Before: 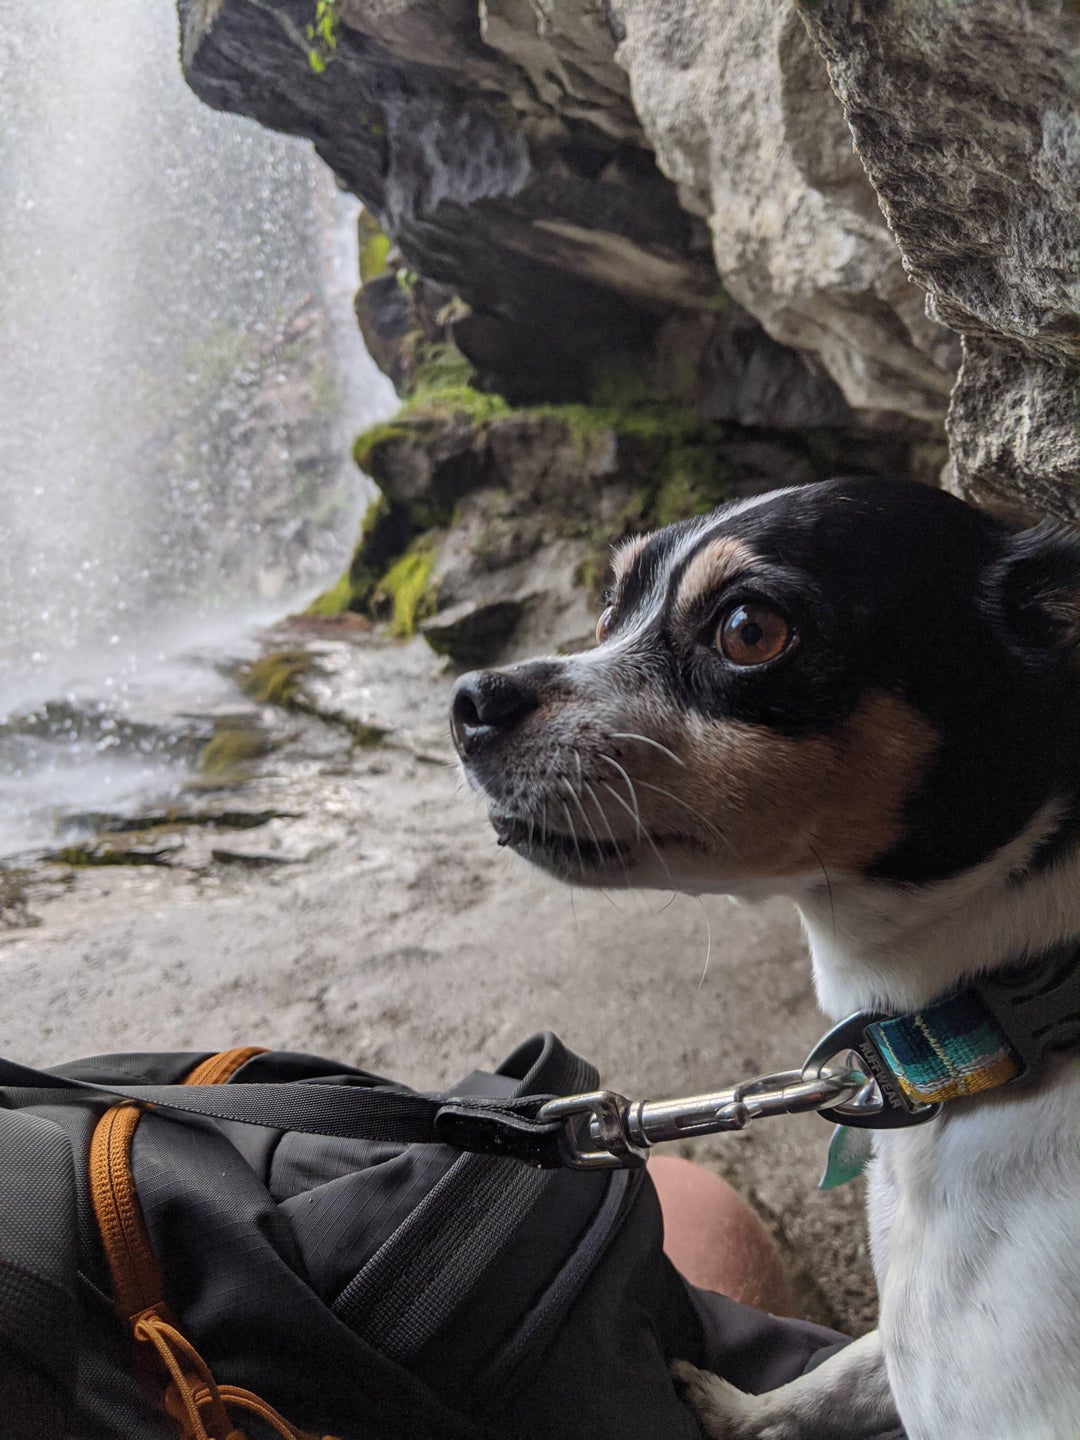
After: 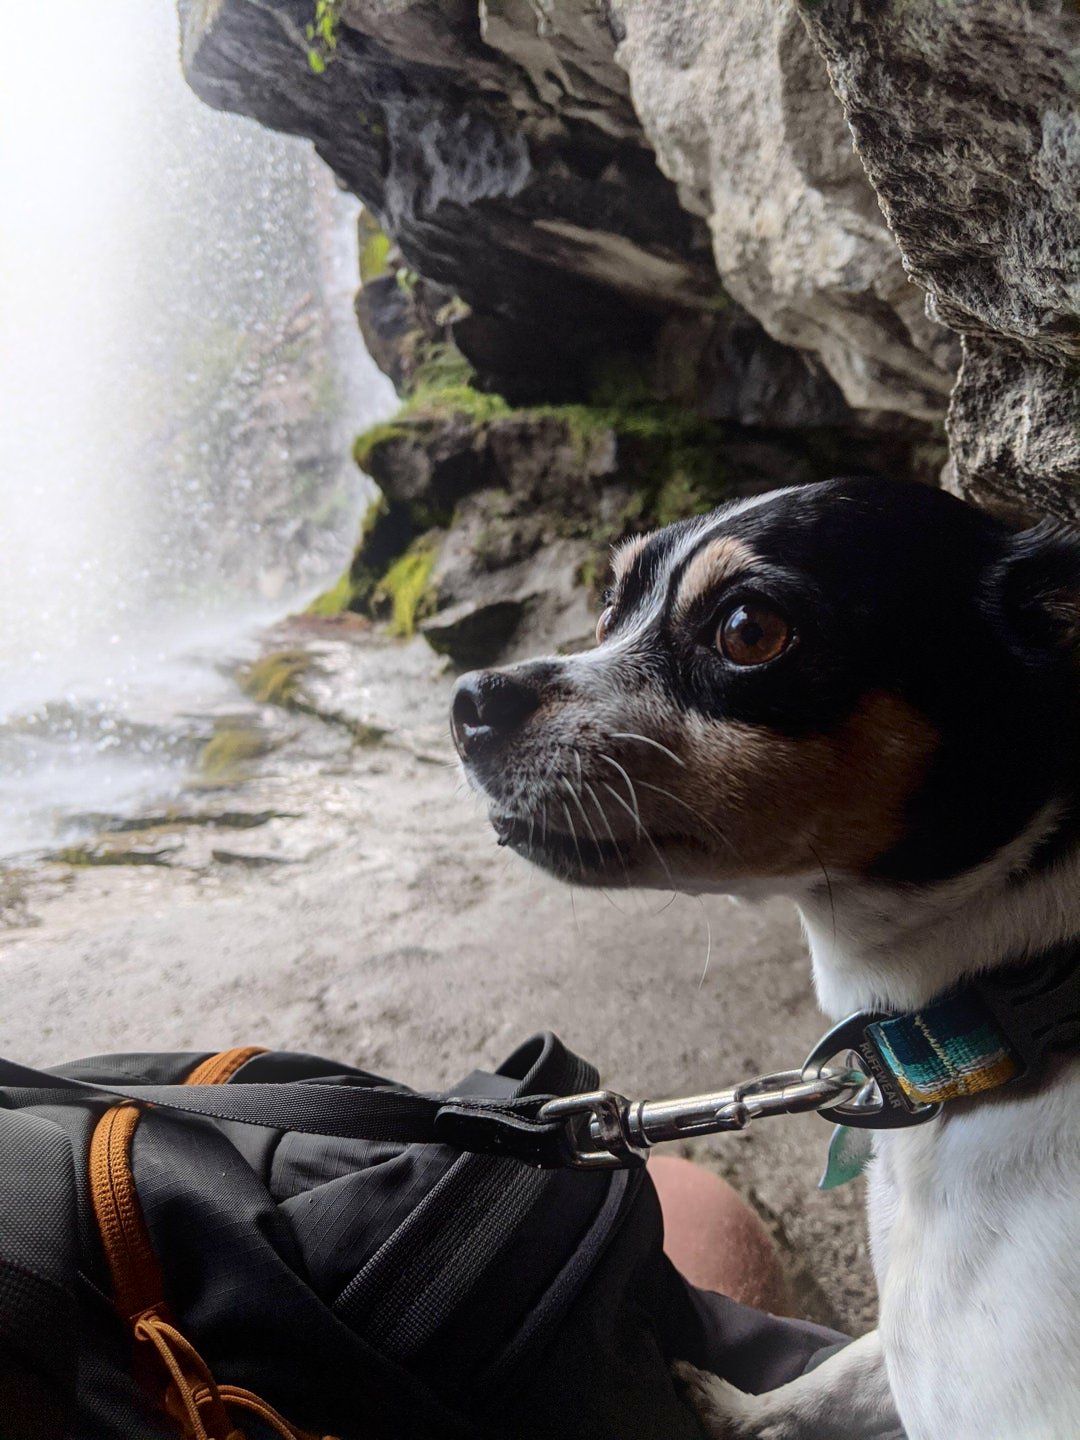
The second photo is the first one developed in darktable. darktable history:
color balance: on, module defaults
bloom: on, module defaults
fill light: exposure -2 EV, width 8.6
